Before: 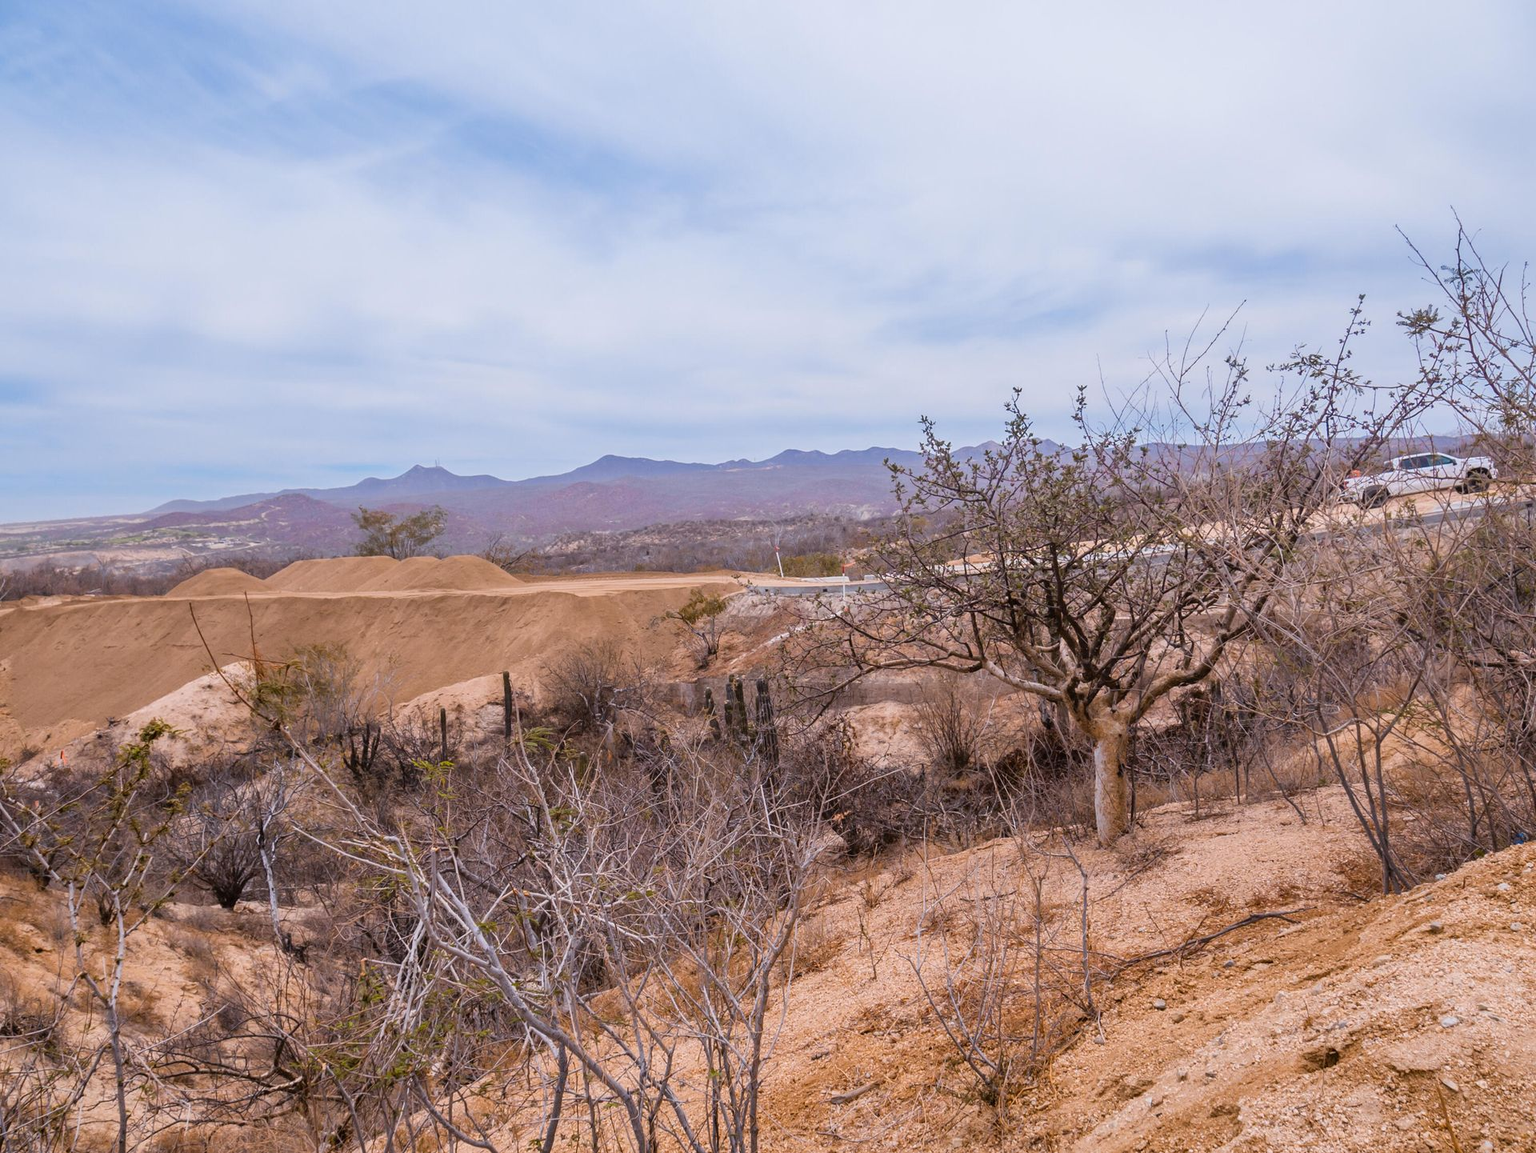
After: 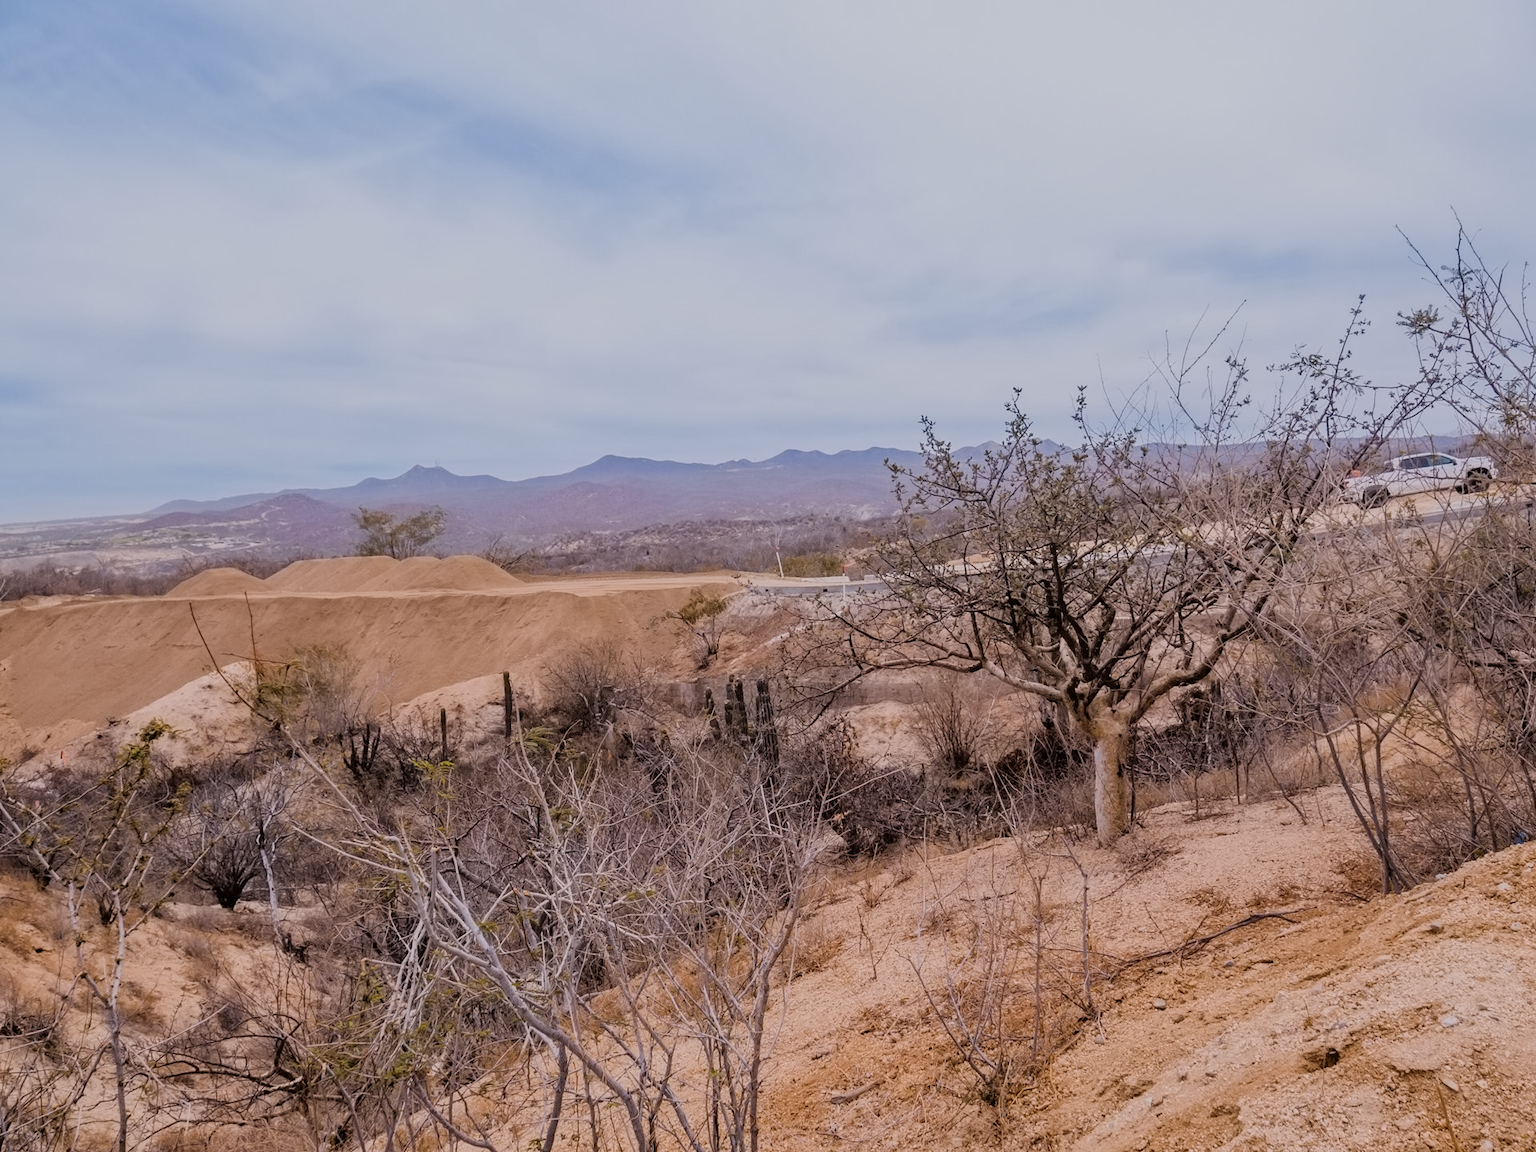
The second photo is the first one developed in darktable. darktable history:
contrast equalizer: y [[0.5 ×6], [0.5 ×6], [0.5 ×6], [0 ×6], [0, 0.039, 0.251, 0.29, 0.293, 0.292]]
filmic rgb: black relative exposure -7.65 EV, white relative exposure 4.56 EV, hardness 3.61
